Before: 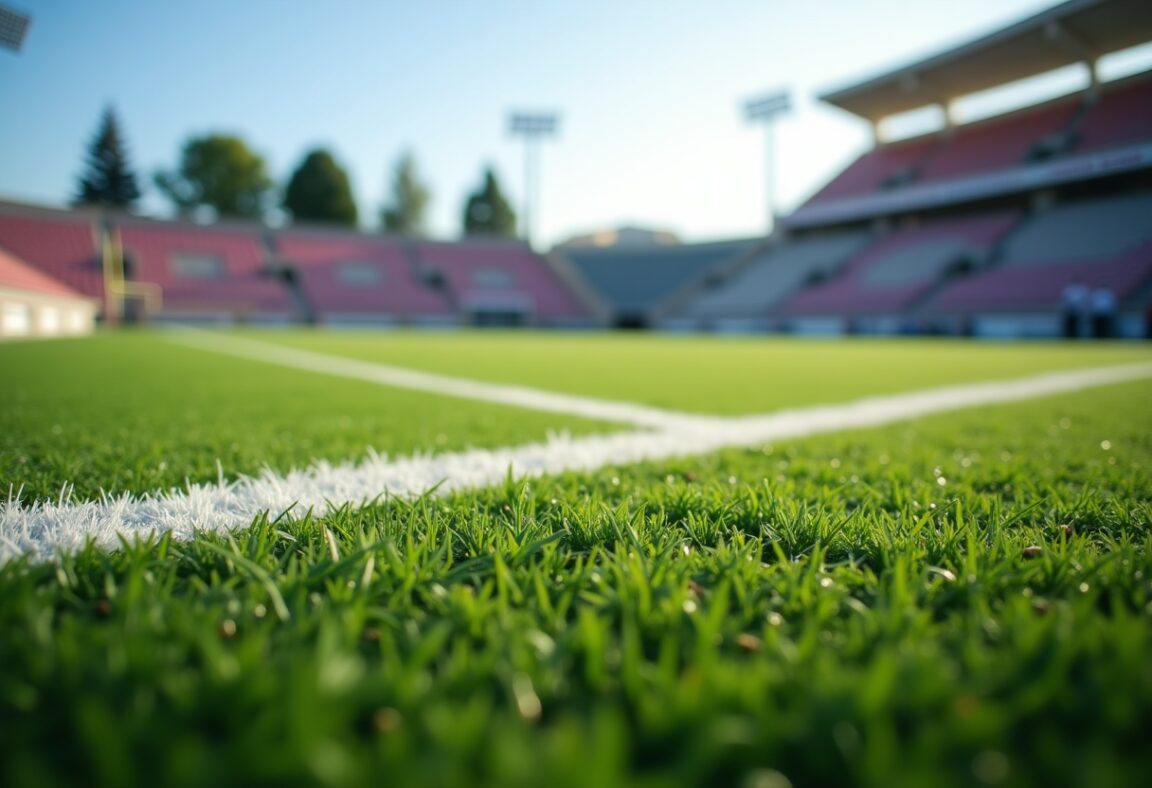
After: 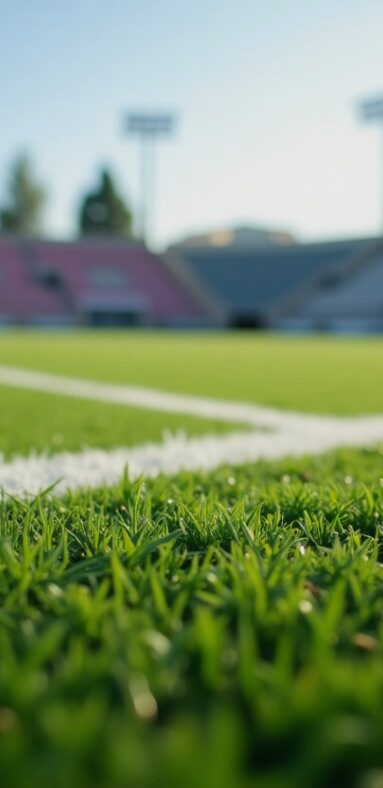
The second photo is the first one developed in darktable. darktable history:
exposure: exposure -0.293 EV, compensate highlight preservation false
crop: left 33.36%, right 33.36%
